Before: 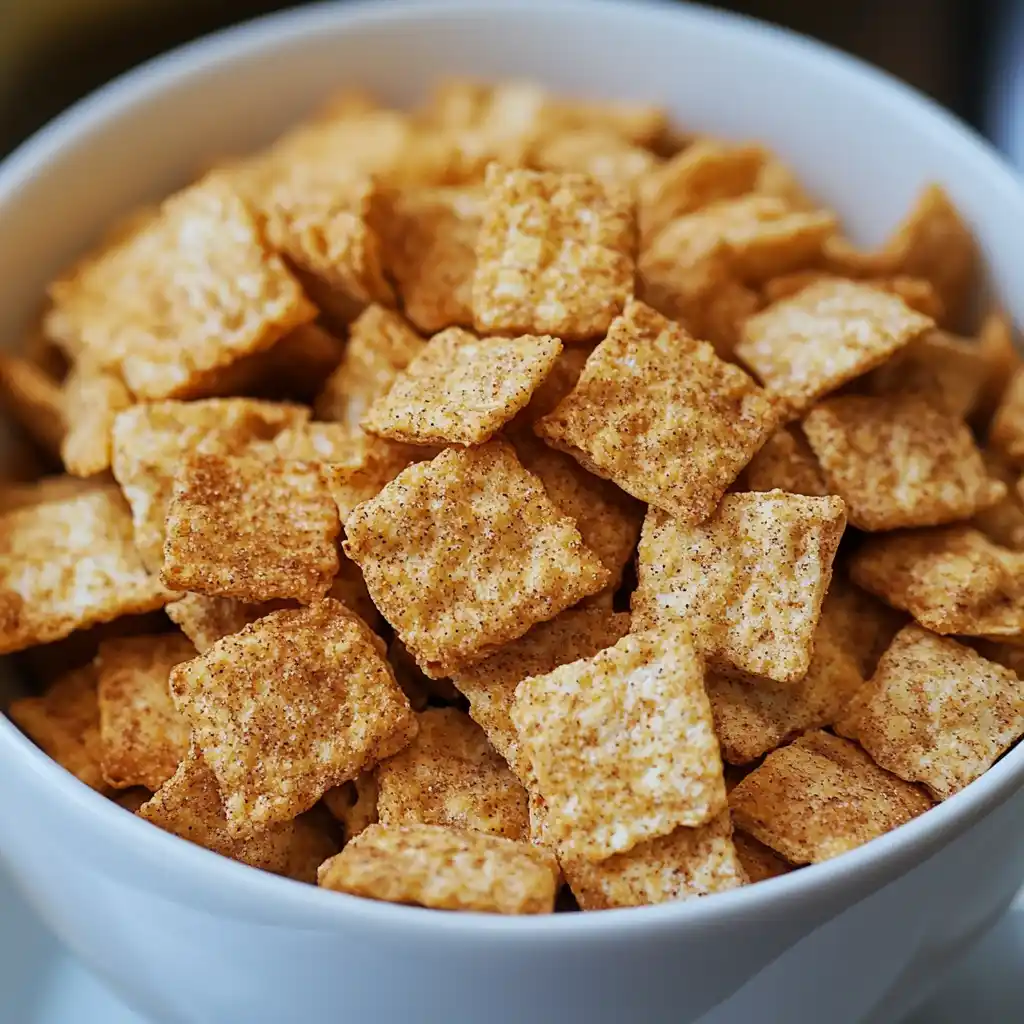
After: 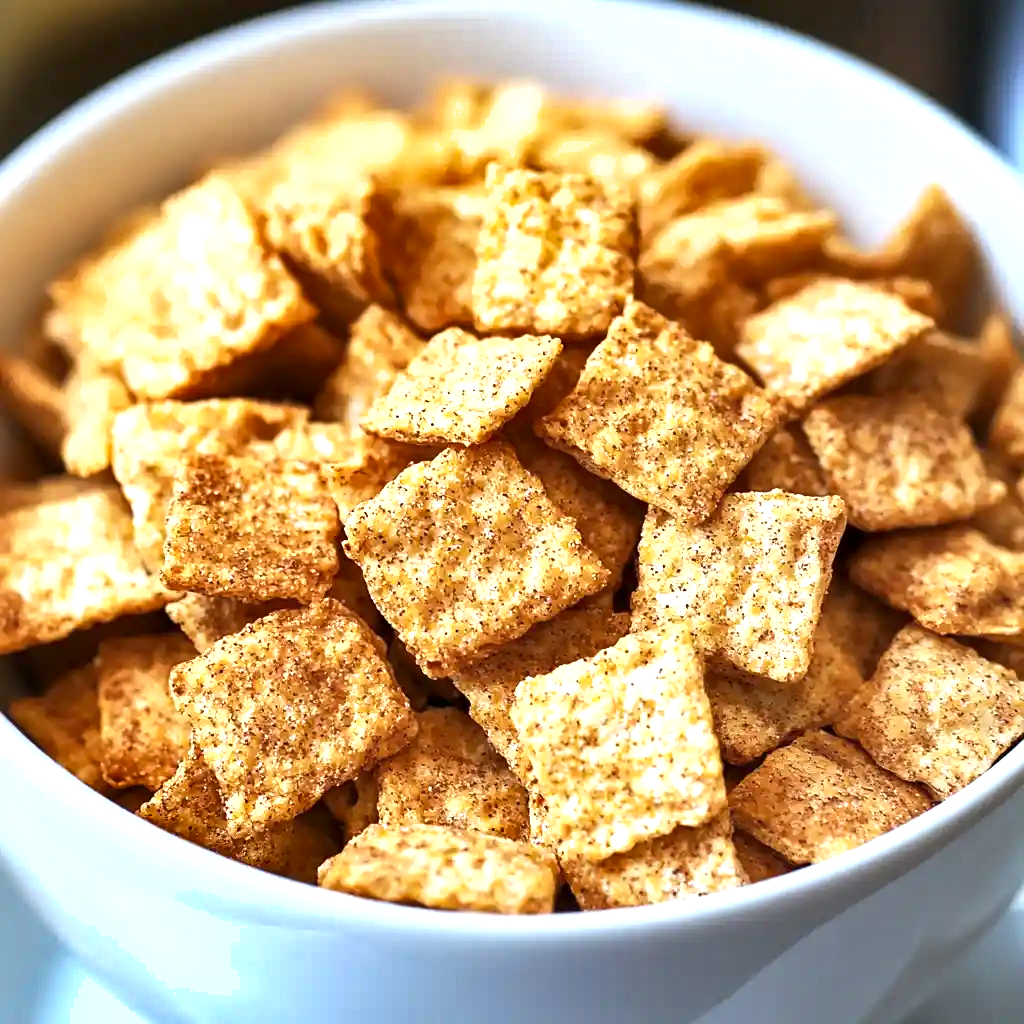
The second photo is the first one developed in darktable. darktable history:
exposure: black level correction 0.001, exposure 1.129 EV, compensate highlight preservation false
color zones: curves: ch1 [(0, 0.469) (0.001, 0.469) (0.12, 0.446) (0.248, 0.469) (0.5, 0.5) (0.748, 0.5) (0.999, 0.469) (1, 0.469)]
shadows and highlights: shadows 60.07, soften with gaussian
